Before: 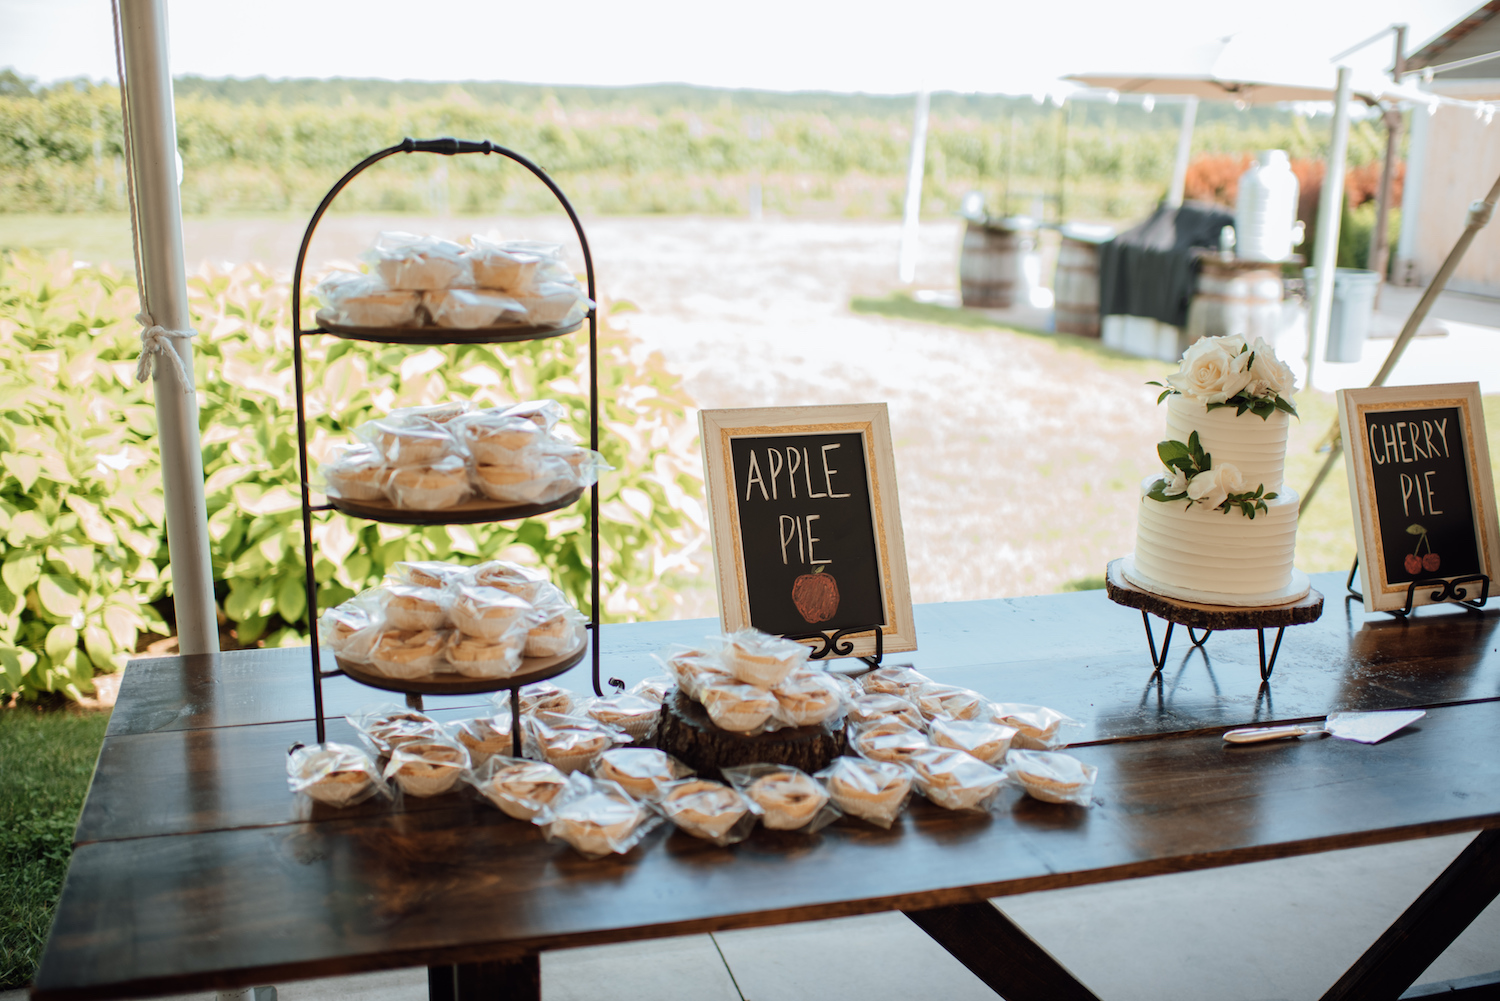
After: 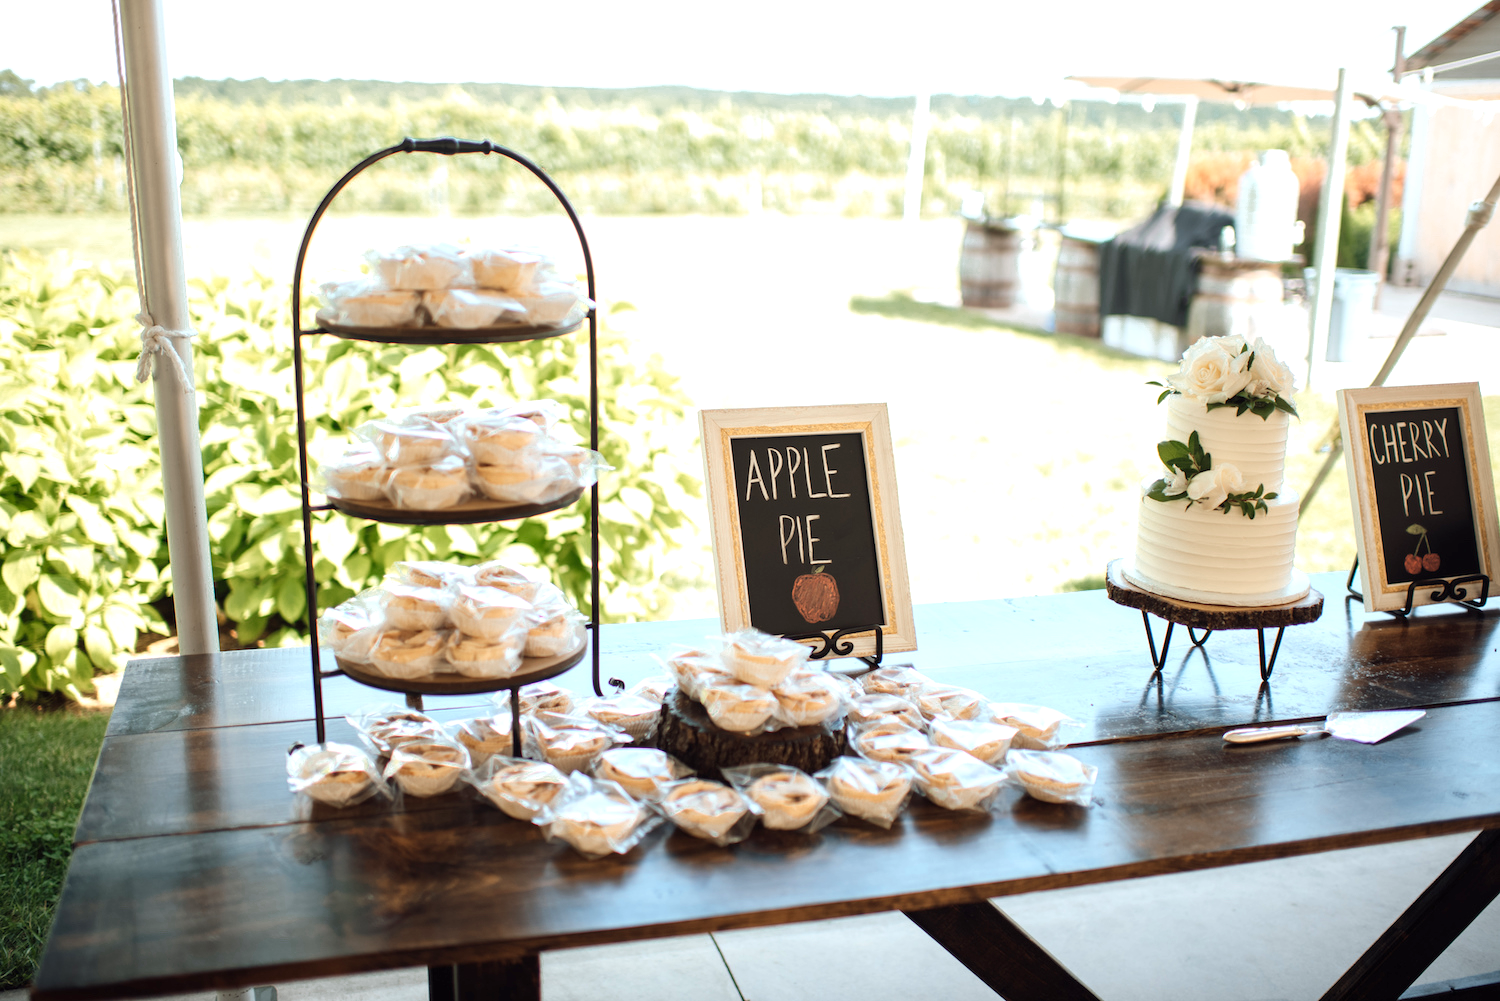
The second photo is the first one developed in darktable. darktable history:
exposure: exposure 0.609 EV, compensate exposure bias true, compensate highlight preservation false
color zones: curves: ch0 [(0, 0.558) (0.143, 0.548) (0.286, 0.447) (0.429, 0.259) (0.571, 0.5) (0.714, 0.5) (0.857, 0.593) (1, 0.558)]; ch1 [(0, 0.543) (0.01, 0.544) (0.12, 0.492) (0.248, 0.458) (0.5, 0.534) (0.748, 0.5) (0.99, 0.469) (1, 0.543)]; ch2 [(0, 0.507) (0.143, 0.522) (0.286, 0.505) (0.429, 0.5) (0.571, 0.5) (0.714, 0.5) (0.857, 0.5) (1, 0.507)]
